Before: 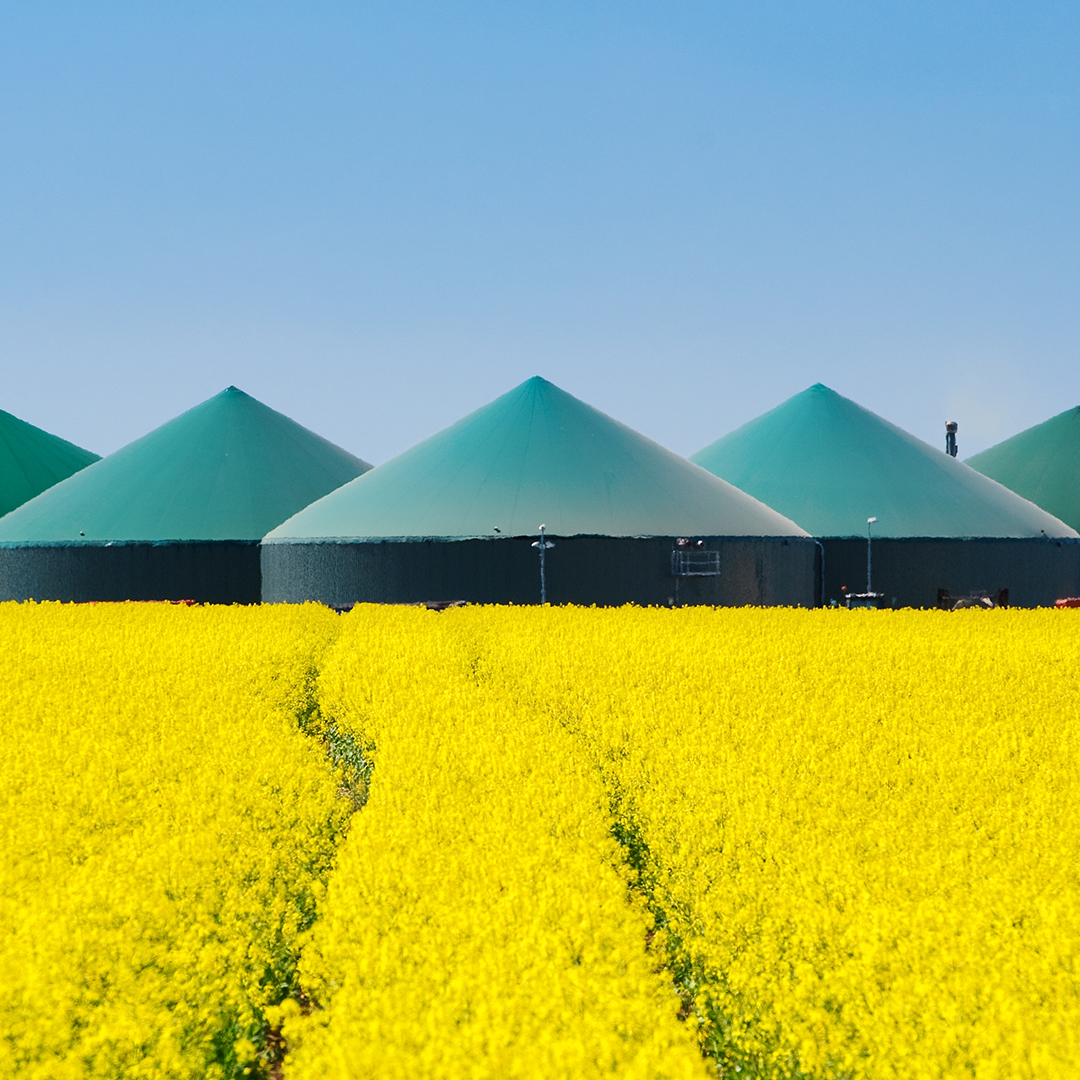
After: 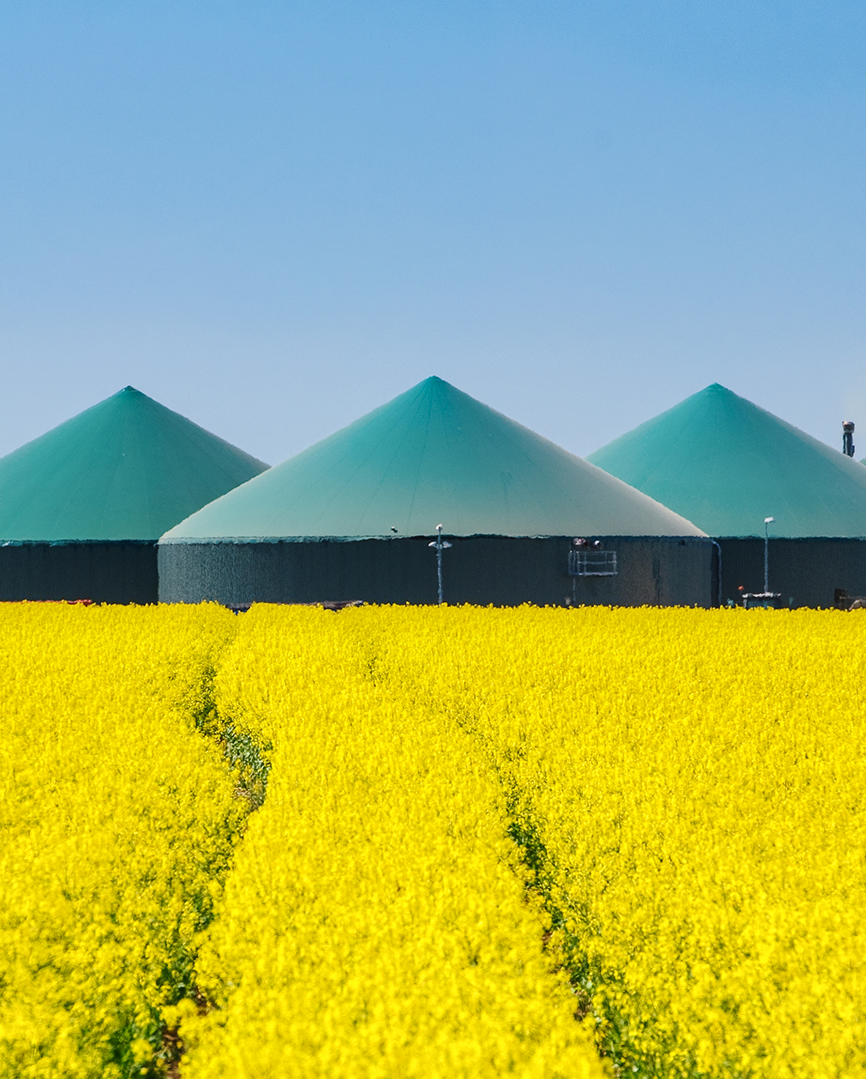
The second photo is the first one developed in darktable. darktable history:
crop and rotate: left 9.597%, right 10.195%
local contrast: detail 117%
